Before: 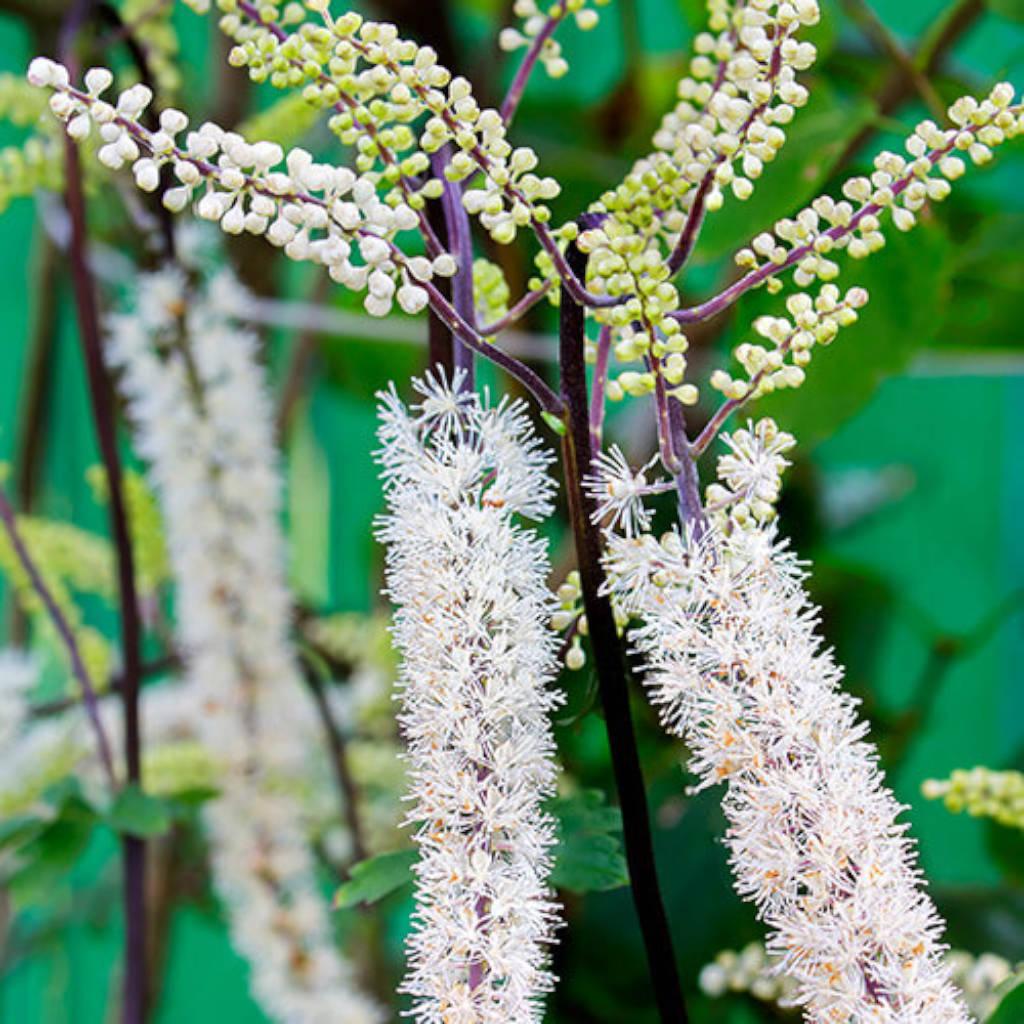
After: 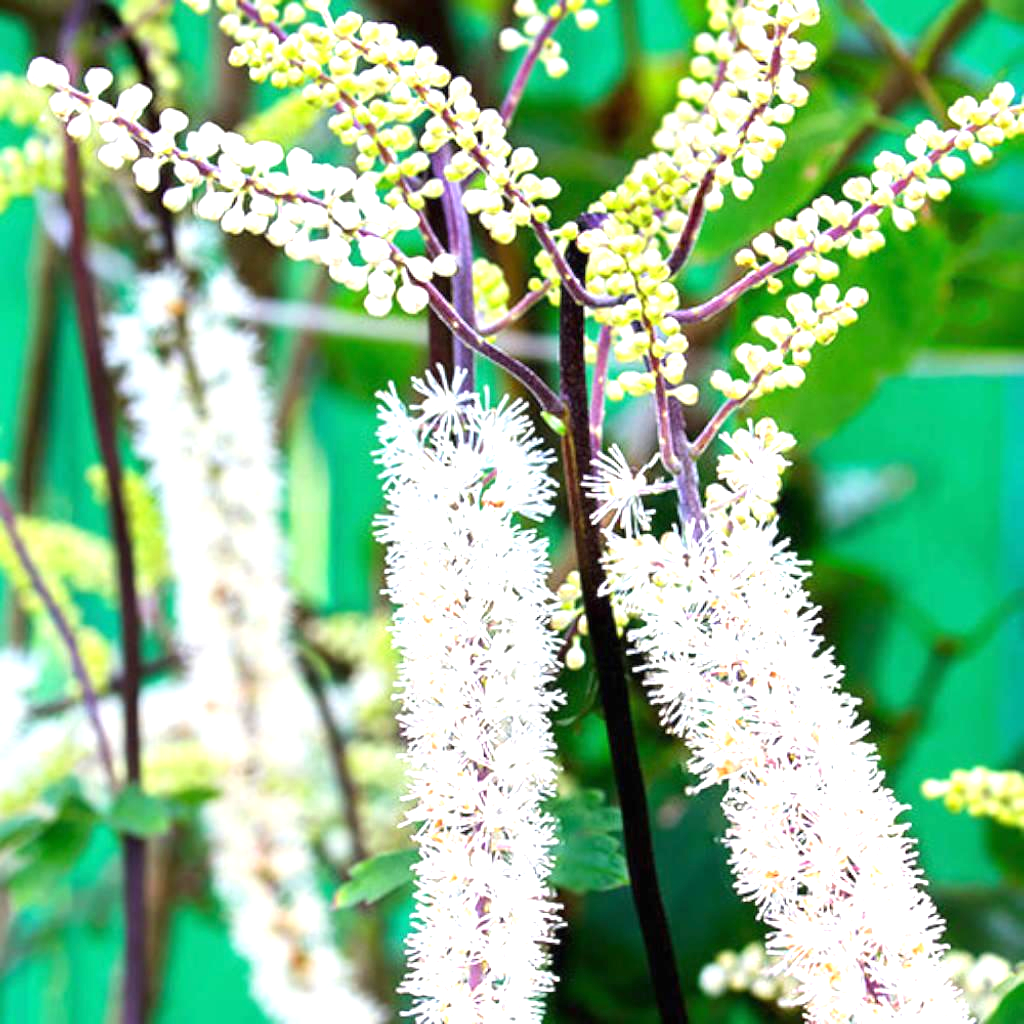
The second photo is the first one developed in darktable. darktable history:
exposure: black level correction 0, exposure 1.102 EV, compensate highlight preservation false
